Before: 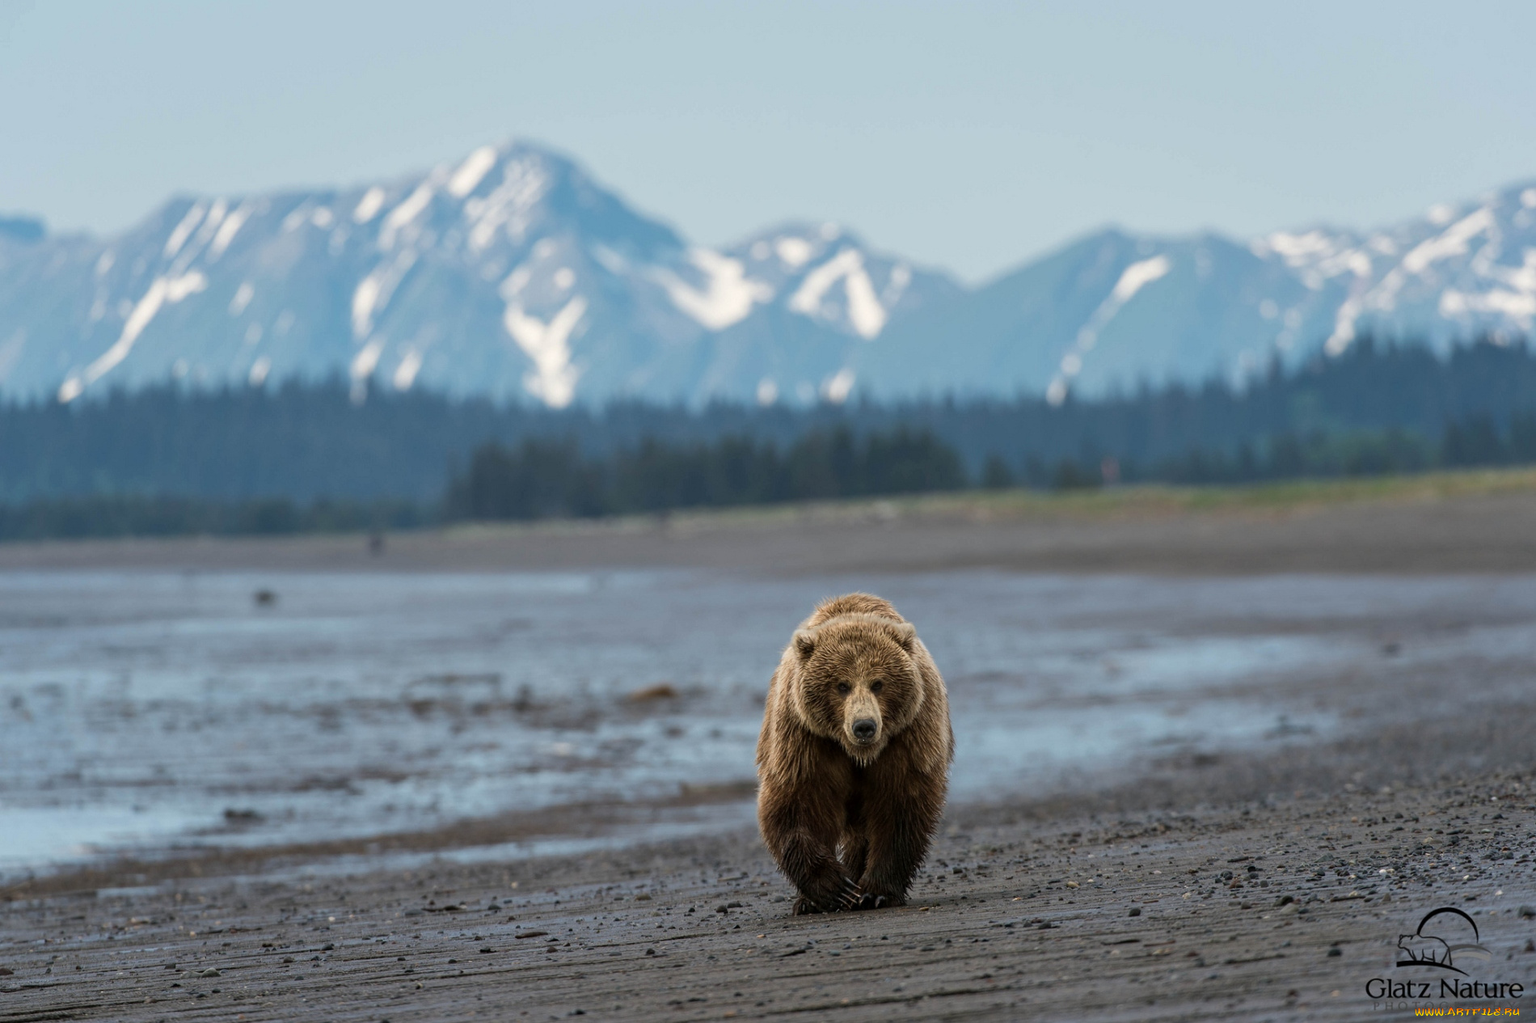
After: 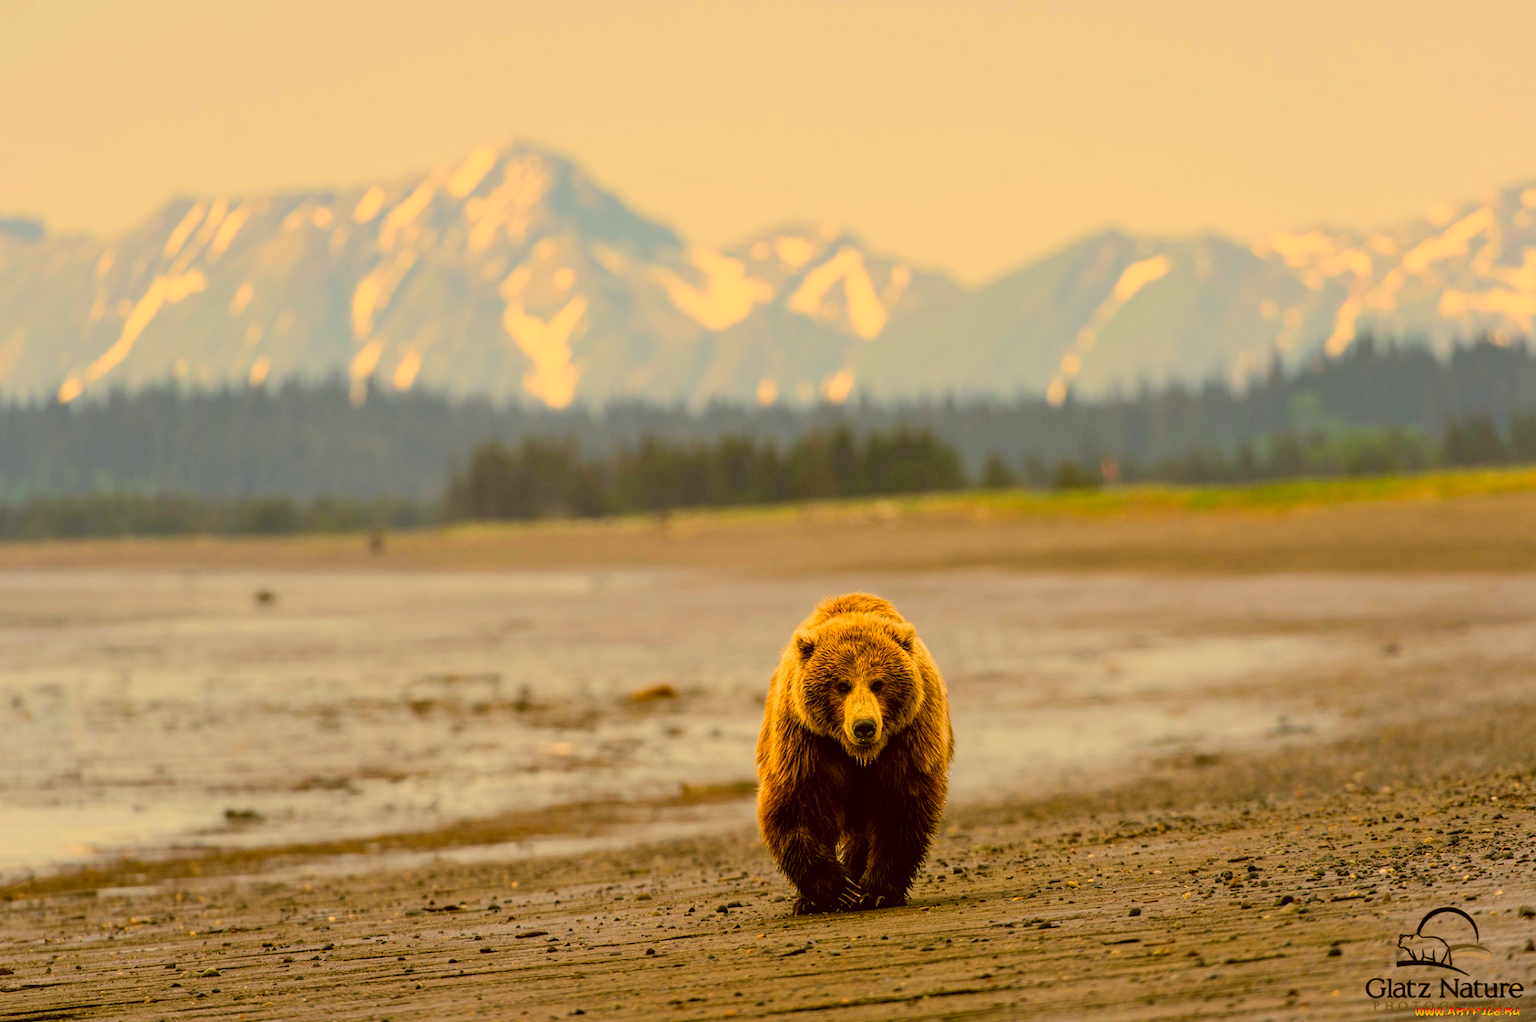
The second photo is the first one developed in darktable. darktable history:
exposure: black level correction 0, exposure 0.696 EV, compensate highlight preservation false
filmic rgb: middle gray luminance 28.79%, black relative exposure -10.38 EV, white relative exposure 5.48 EV, target black luminance 0%, hardness 3.96, latitude 1.58%, contrast 1.128, highlights saturation mix 6.17%, shadows ↔ highlights balance 15.93%
color correction: highlights a* 11.07, highlights b* 30.05, shadows a* 2.75, shadows b* 17.98, saturation 1.74
